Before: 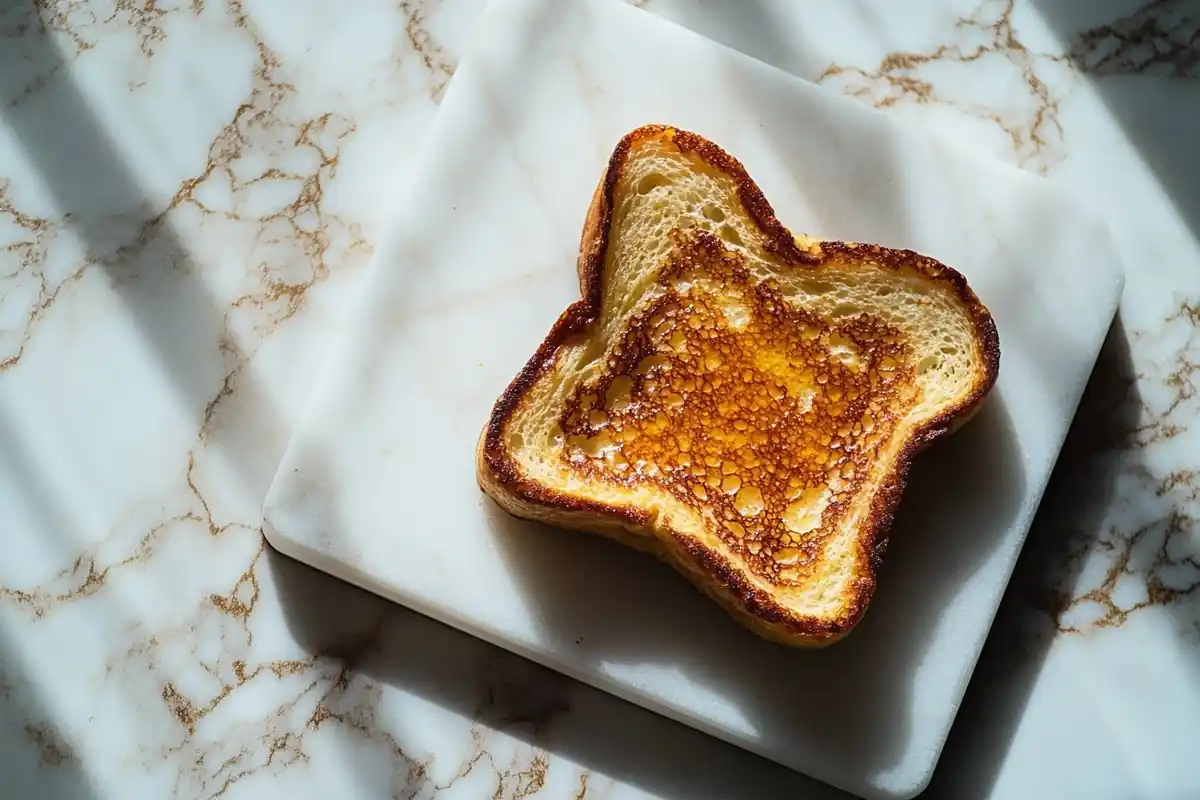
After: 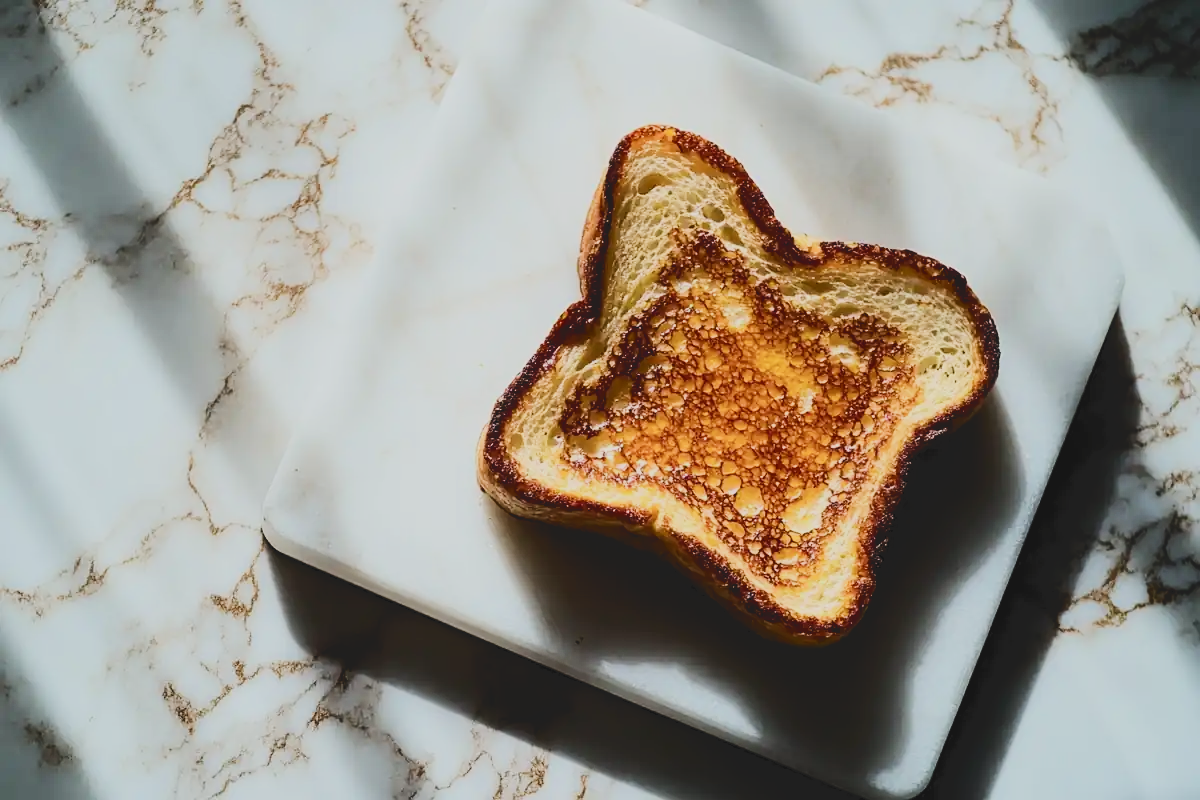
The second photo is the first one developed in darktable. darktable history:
exposure: exposure -0.04 EV, compensate highlight preservation false
filmic rgb: black relative exposure -6.17 EV, white relative exposure 6.95 EV, hardness 2.26
tone curve: curves: ch0 [(0, 0) (0.003, 0.117) (0.011, 0.118) (0.025, 0.123) (0.044, 0.13) (0.069, 0.137) (0.1, 0.149) (0.136, 0.157) (0.177, 0.184) (0.224, 0.217) (0.277, 0.257) (0.335, 0.324) (0.399, 0.406) (0.468, 0.511) (0.543, 0.609) (0.623, 0.712) (0.709, 0.8) (0.801, 0.877) (0.898, 0.938) (1, 1)], color space Lab, independent channels, preserve colors none
